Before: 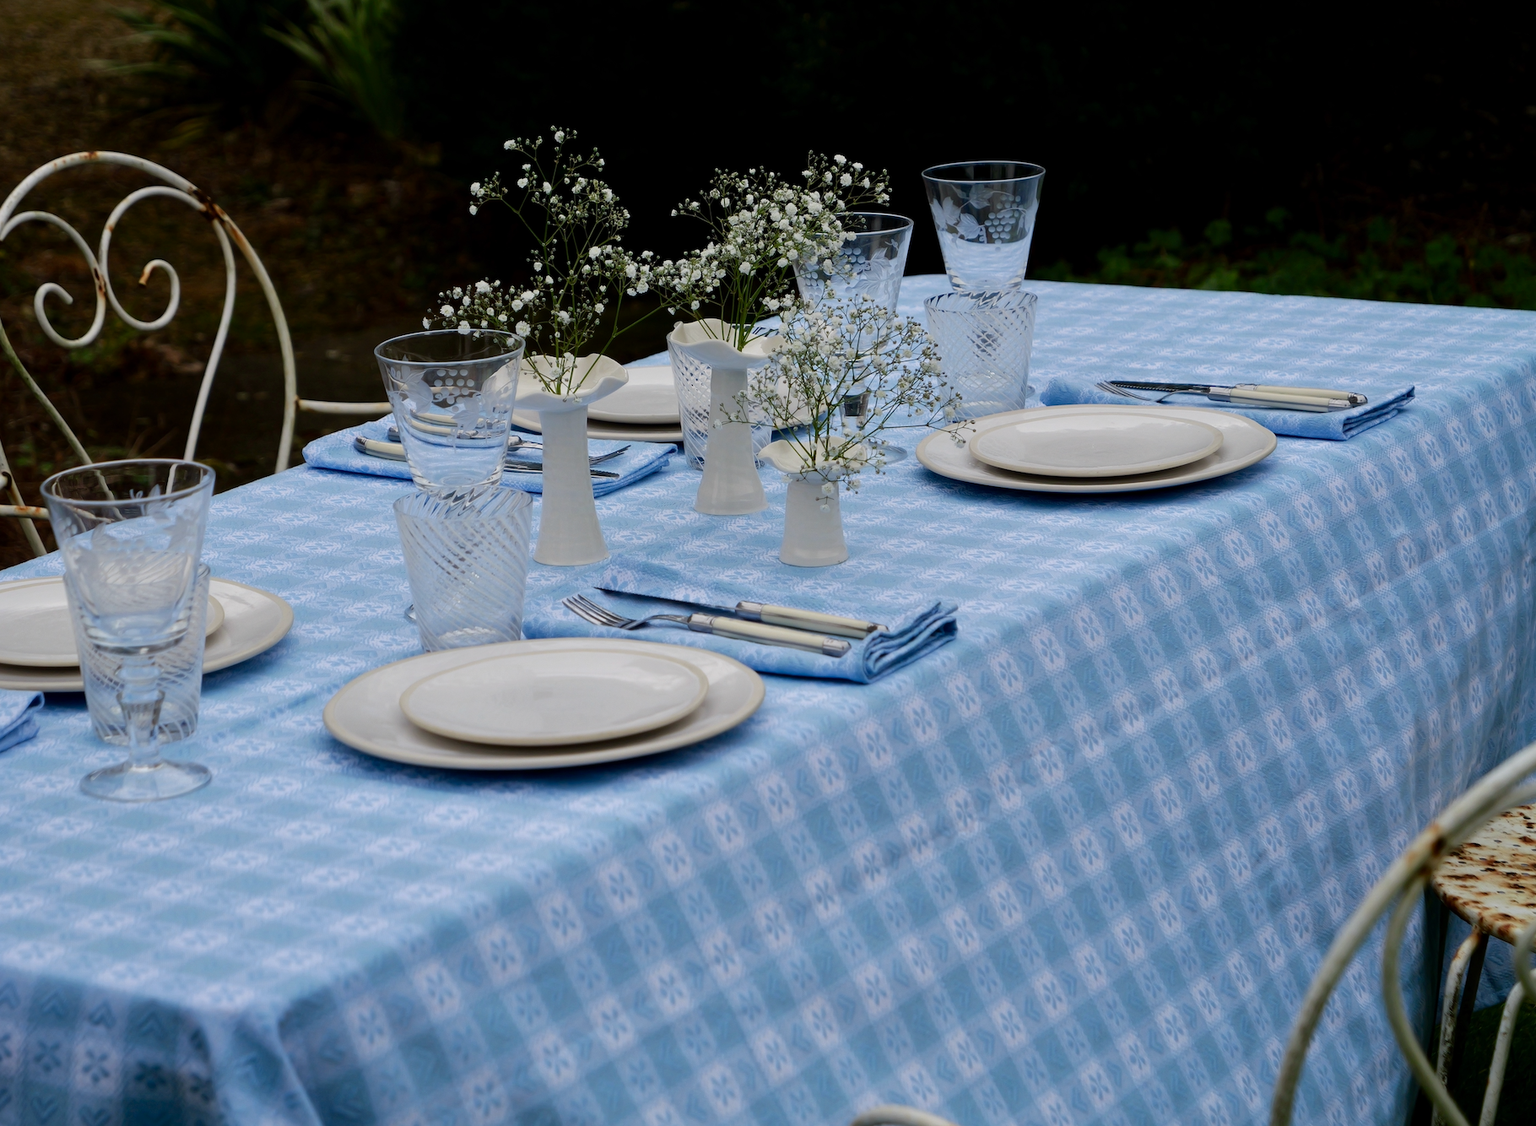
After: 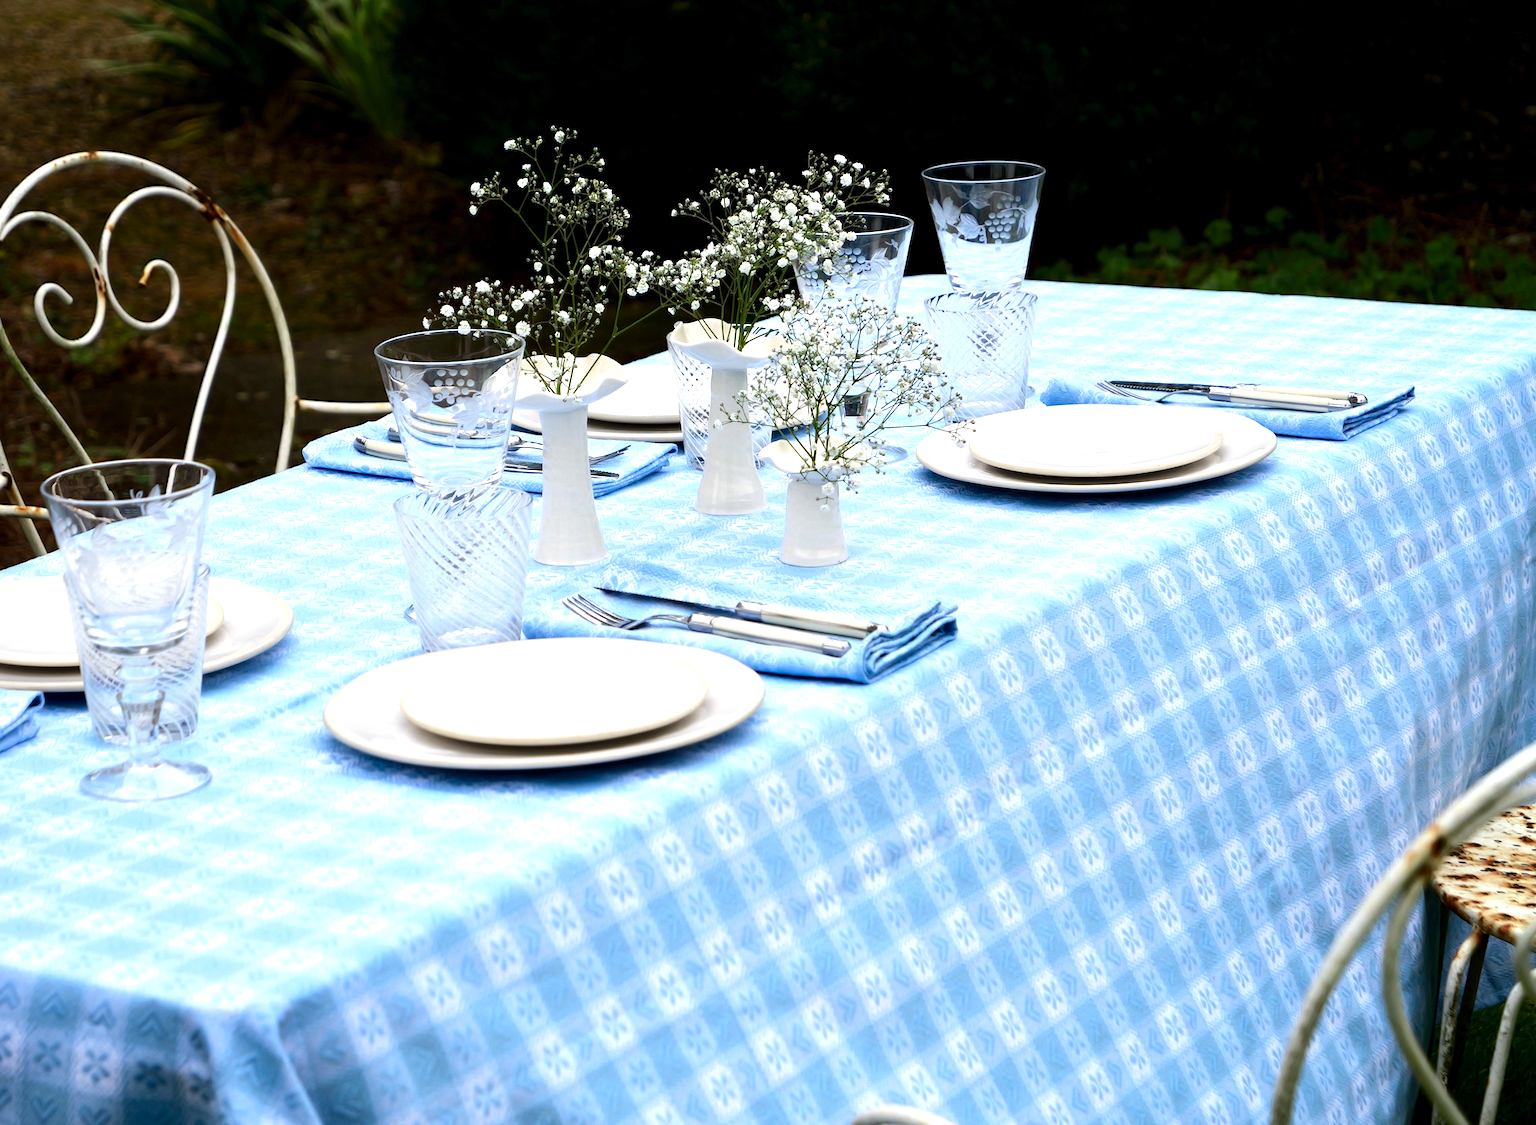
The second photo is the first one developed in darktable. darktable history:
tone equalizer: -8 EV -0.001 EV, -7 EV 0.001 EV, -6 EV -0.003 EV, -5 EV -0.015 EV, -4 EV -0.088 EV, -3 EV -0.219 EV, -2 EV -0.268 EV, -1 EV 0.106 EV, +0 EV 0.319 EV
exposure: exposure 1 EV, compensate highlight preservation false
